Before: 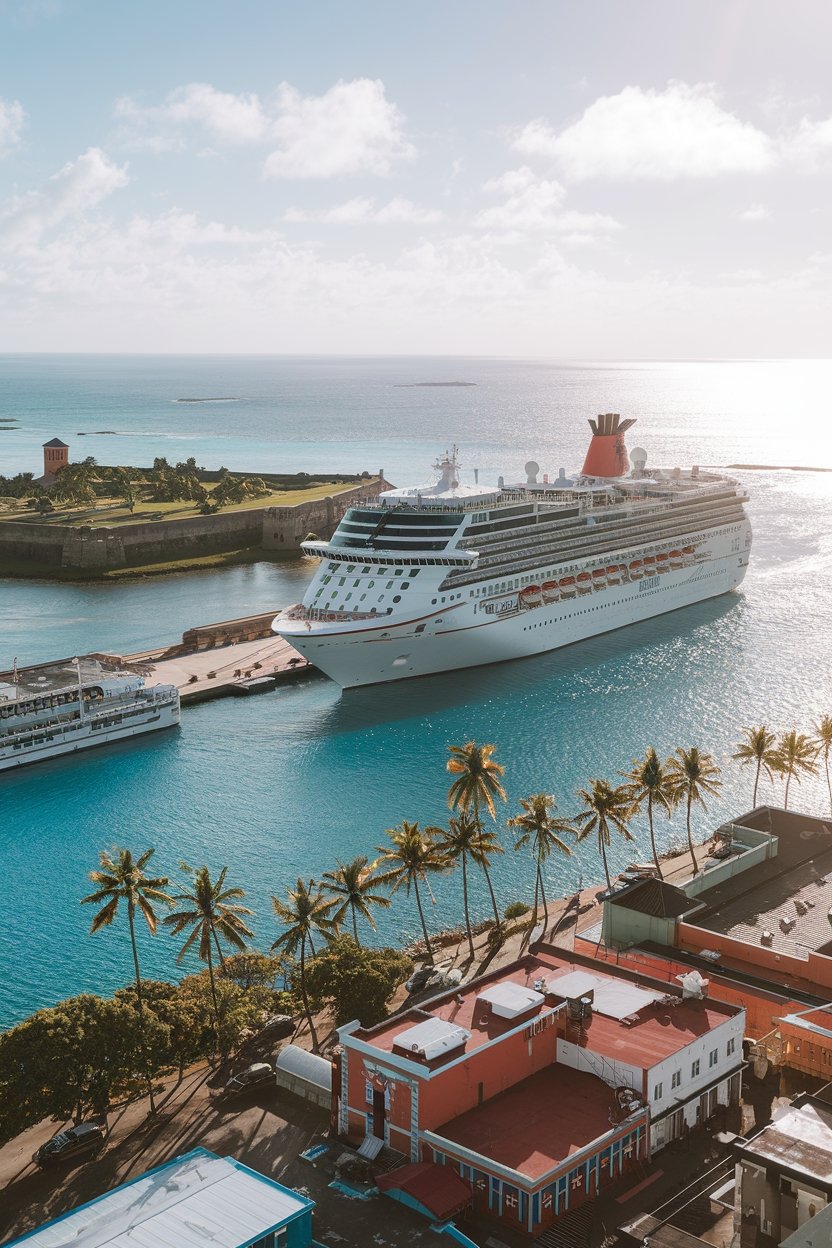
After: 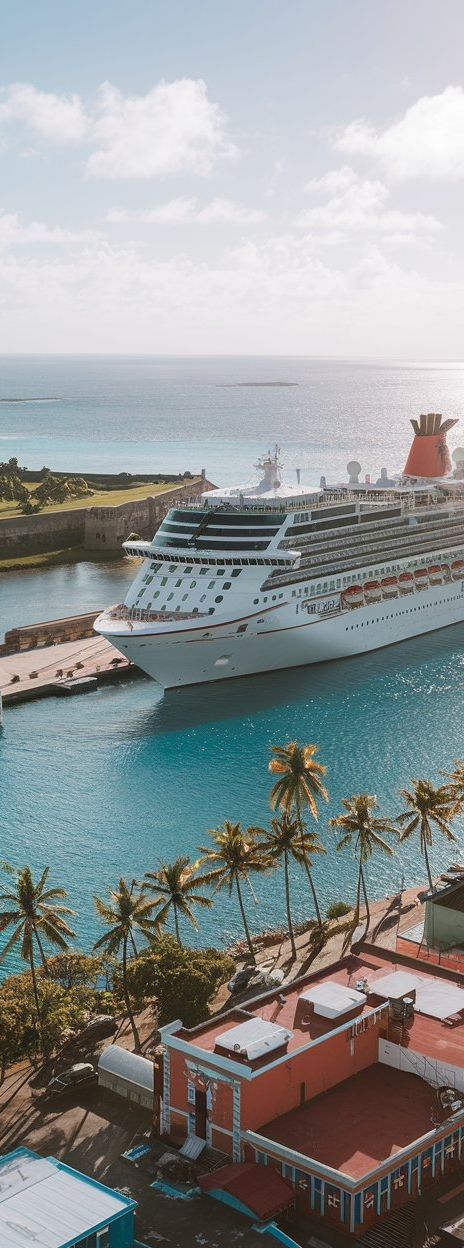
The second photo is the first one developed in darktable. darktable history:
crop: left 21.474%, right 22.66%
